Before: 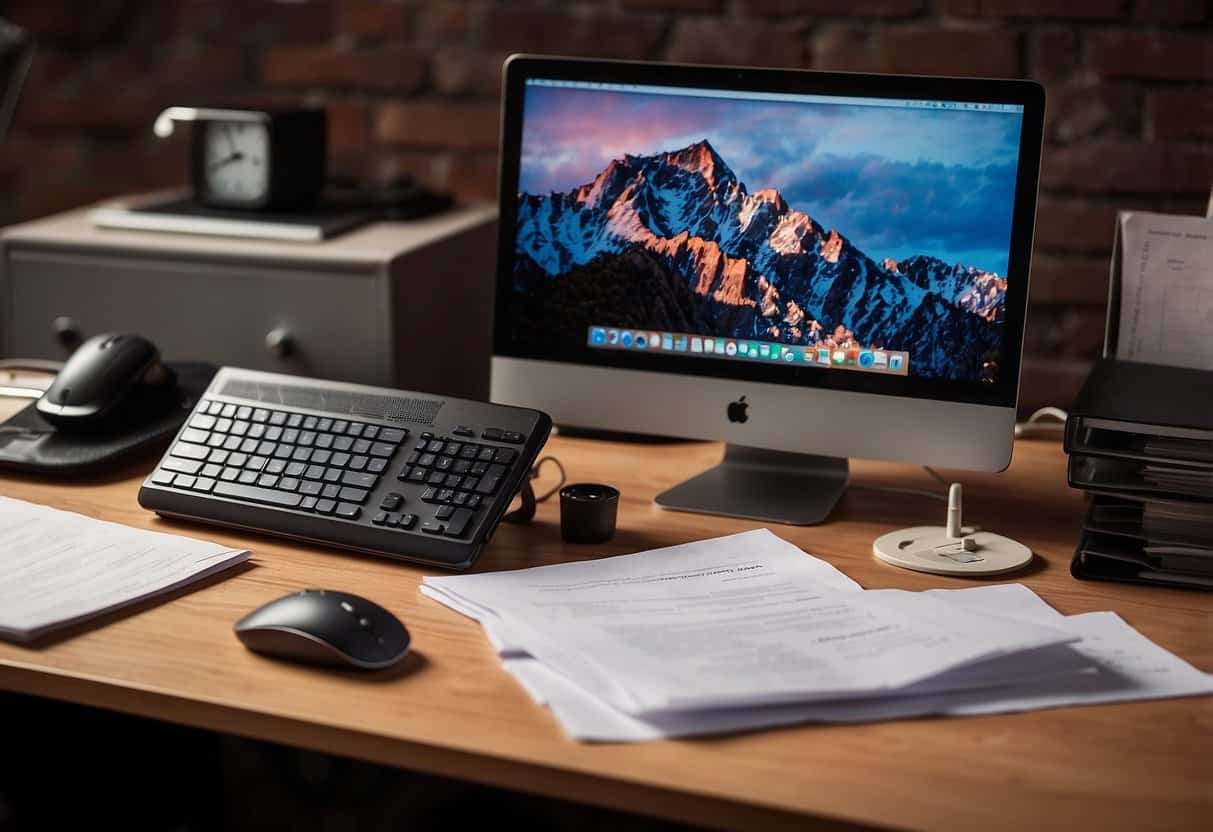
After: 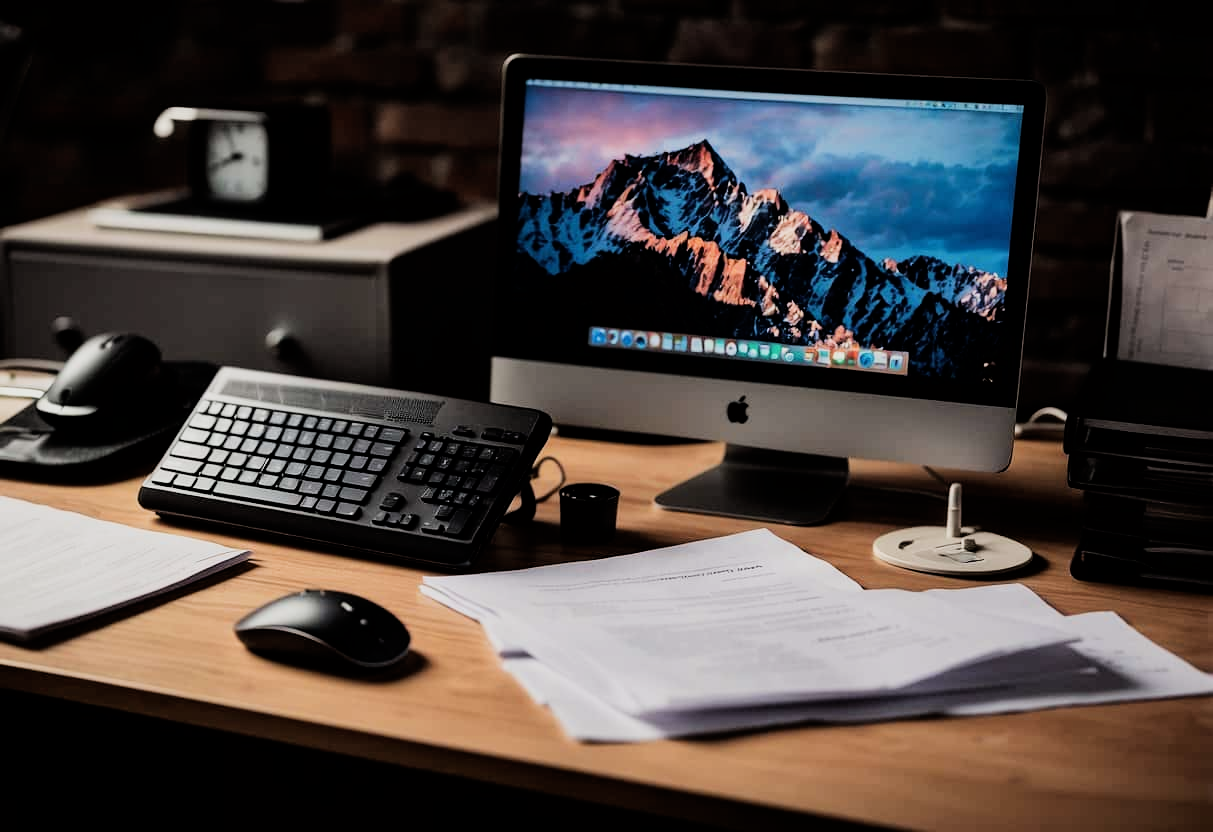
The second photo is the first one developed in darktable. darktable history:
filmic rgb: black relative exposure -5.06 EV, white relative exposure 3.96 EV, hardness 2.89, contrast 1.403, highlights saturation mix -30.33%
